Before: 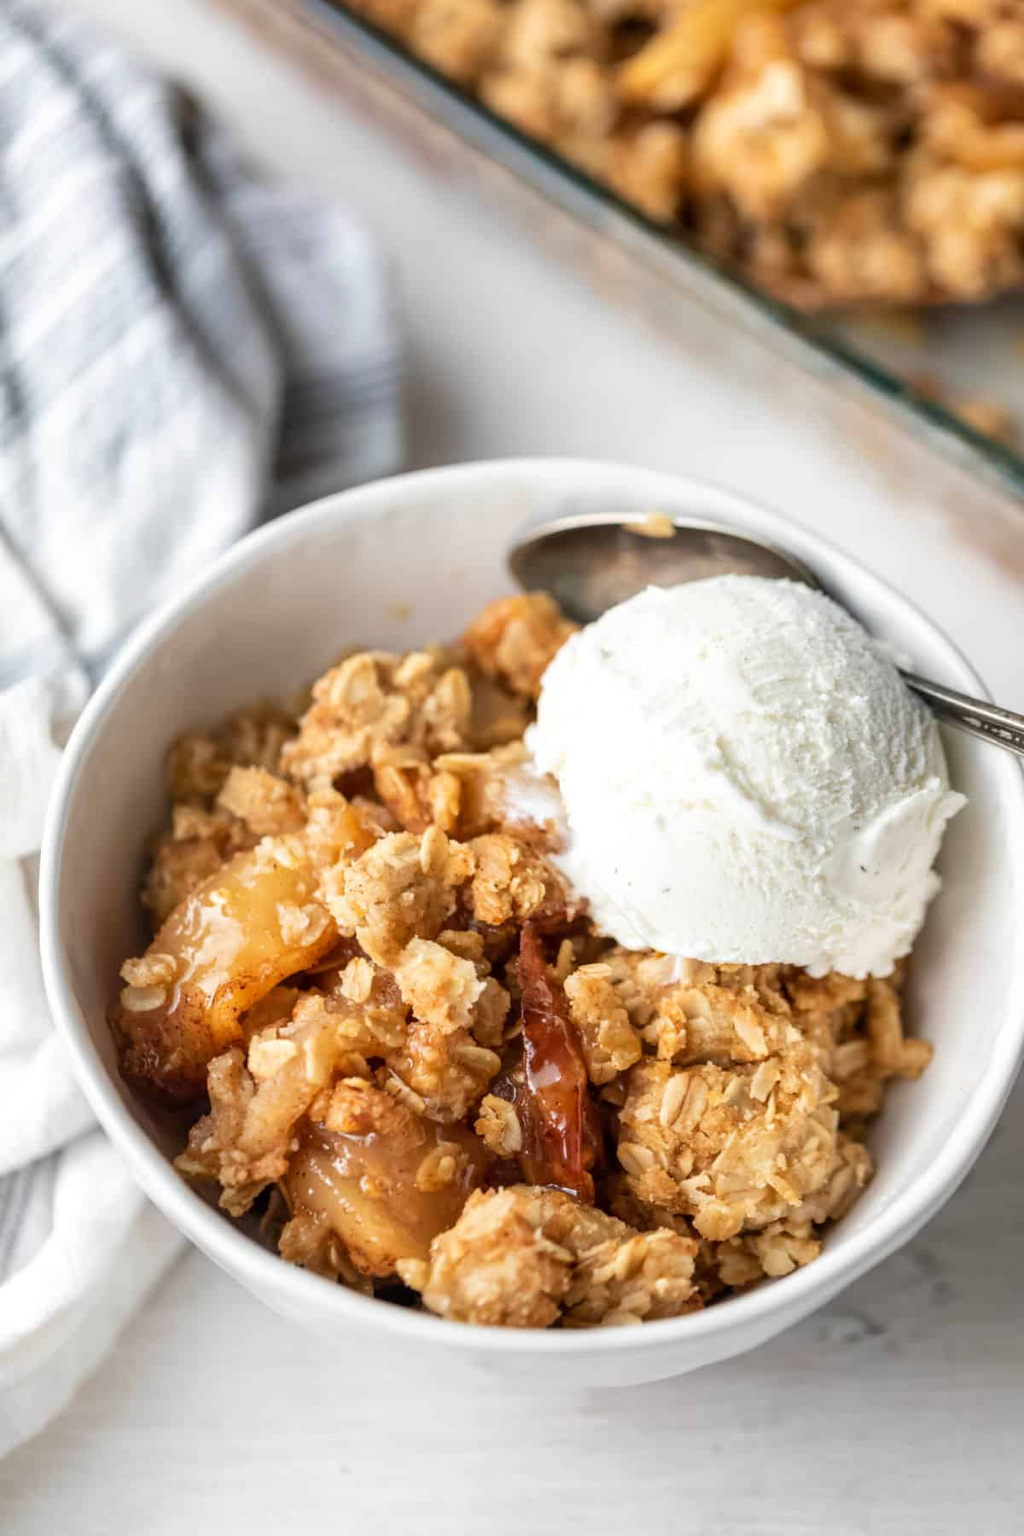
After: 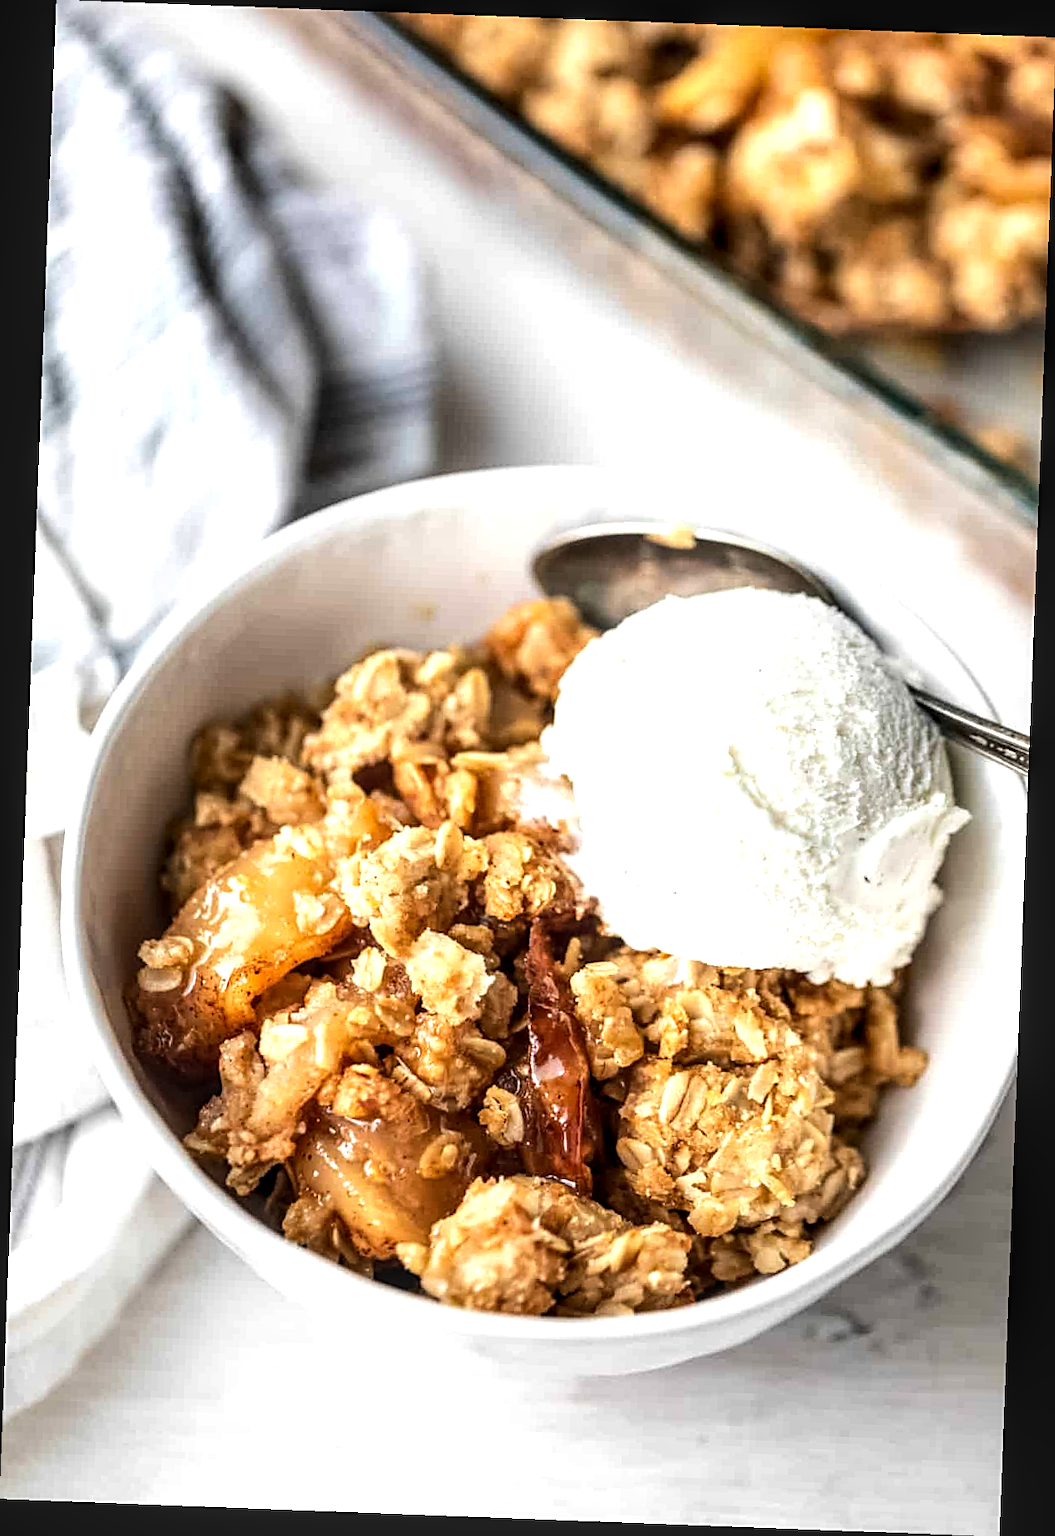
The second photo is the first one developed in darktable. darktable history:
local contrast: detail 130%
tone equalizer: -8 EV -0.75 EV, -7 EV -0.7 EV, -6 EV -0.6 EV, -5 EV -0.4 EV, -3 EV 0.4 EV, -2 EV 0.6 EV, -1 EV 0.7 EV, +0 EV 0.75 EV, edges refinement/feathering 500, mask exposure compensation -1.57 EV, preserve details no
rotate and perspective: rotation 2.17°, automatic cropping off
sharpen: on, module defaults
